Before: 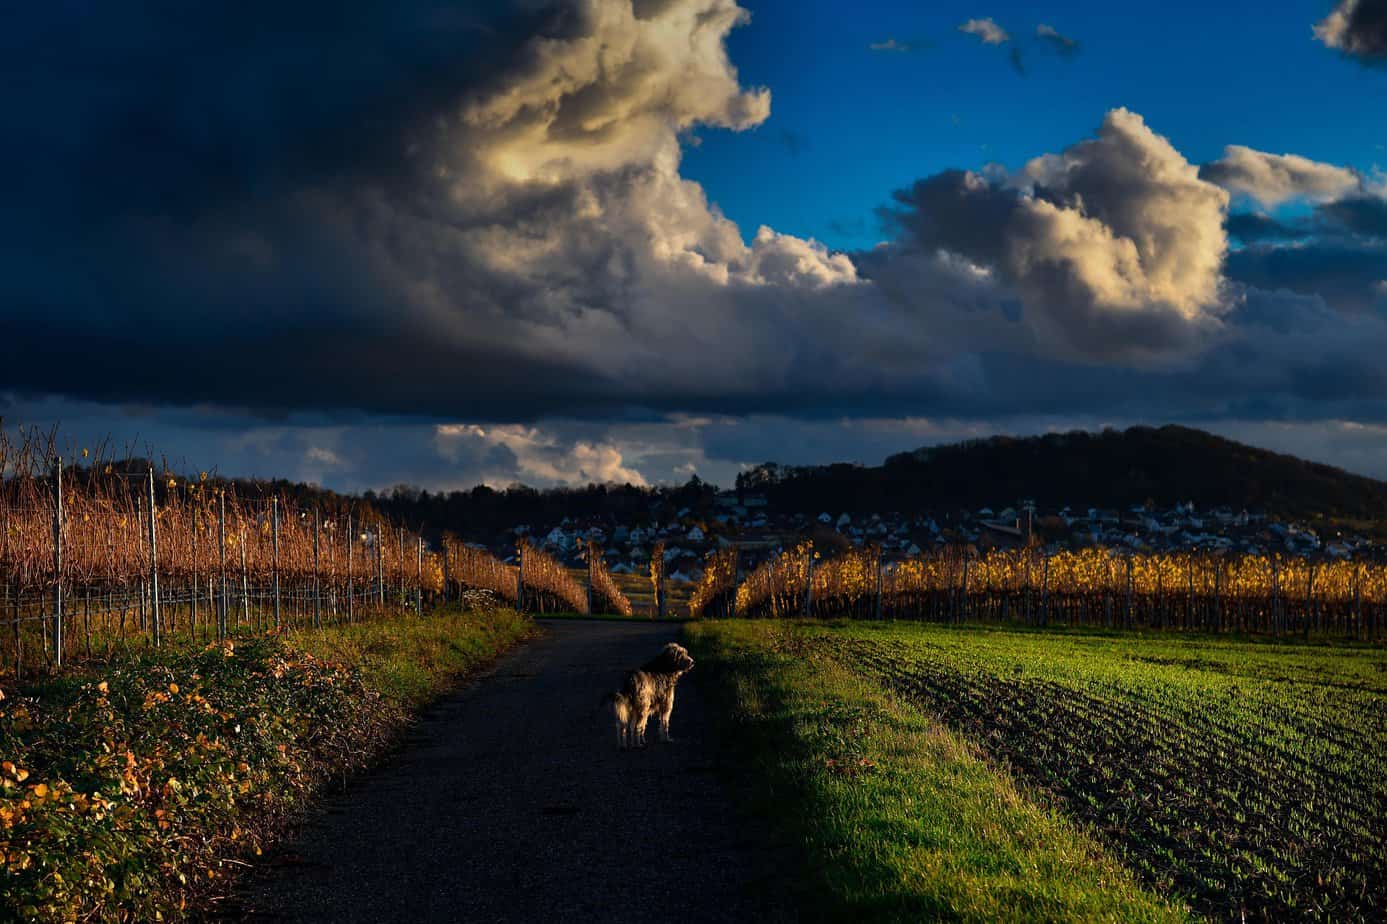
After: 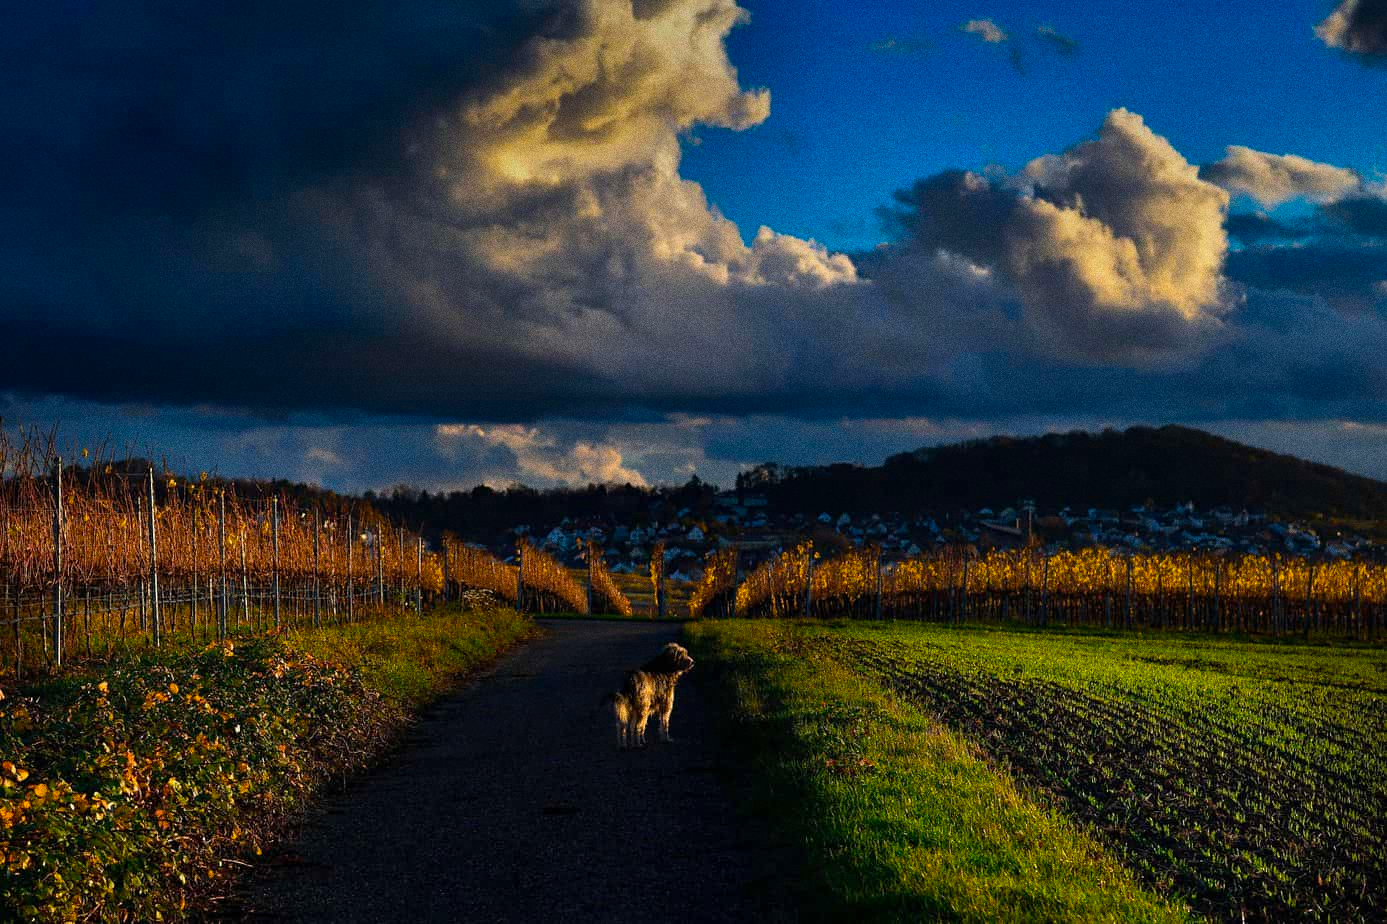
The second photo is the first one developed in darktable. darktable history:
color balance rgb: perceptual saturation grading › global saturation 25%, global vibrance 20%
grain: coarseness 0.09 ISO, strength 40%
